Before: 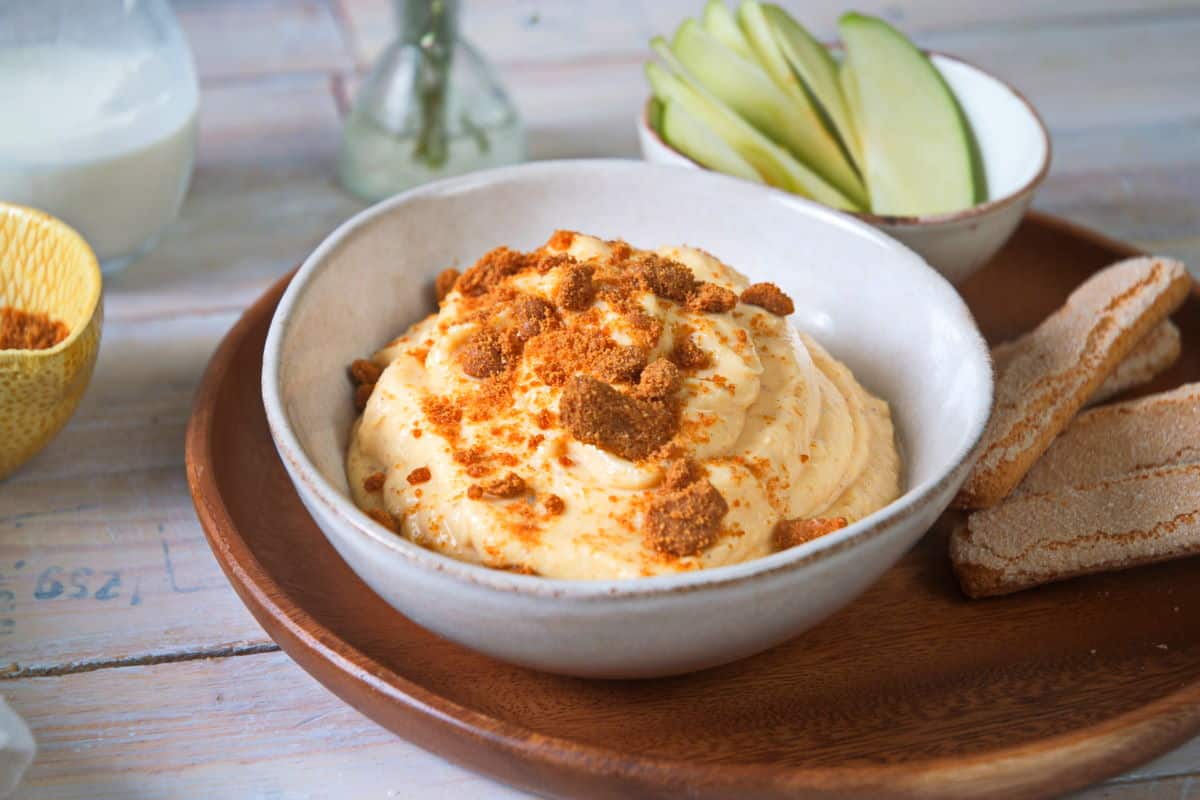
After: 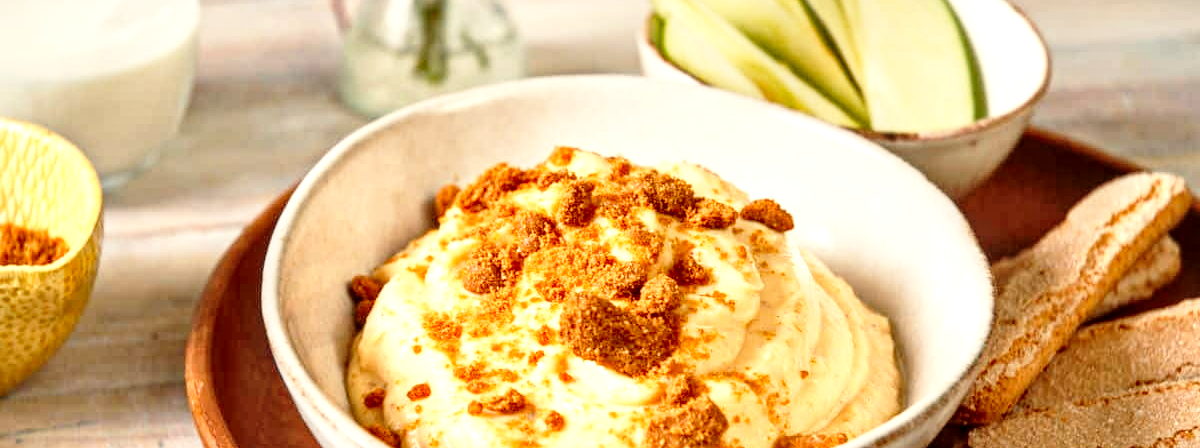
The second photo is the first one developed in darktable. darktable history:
base curve: curves: ch0 [(0, 0) (0.028, 0.03) (0.121, 0.232) (0.46, 0.748) (0.859, 0.968) (1, 1)], preserve colors none
local contrast: detail 160%
white balance: red 1.138, green 0.996, blue 0.812
crop and rotate: top 10.605%, bottom 33.274%
